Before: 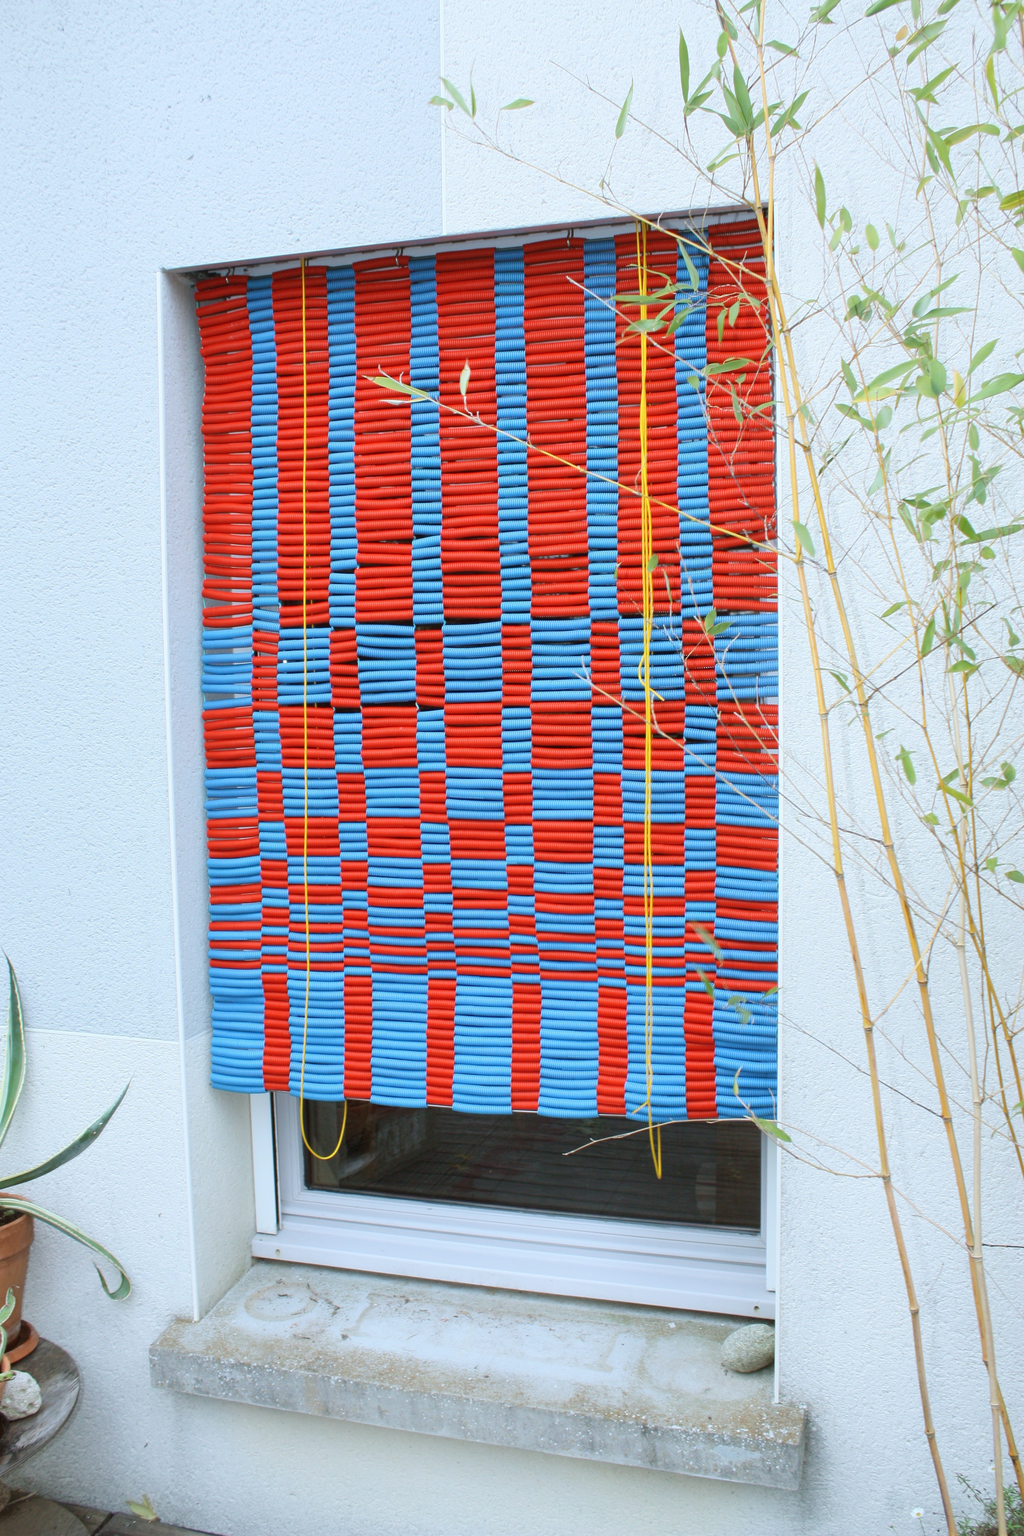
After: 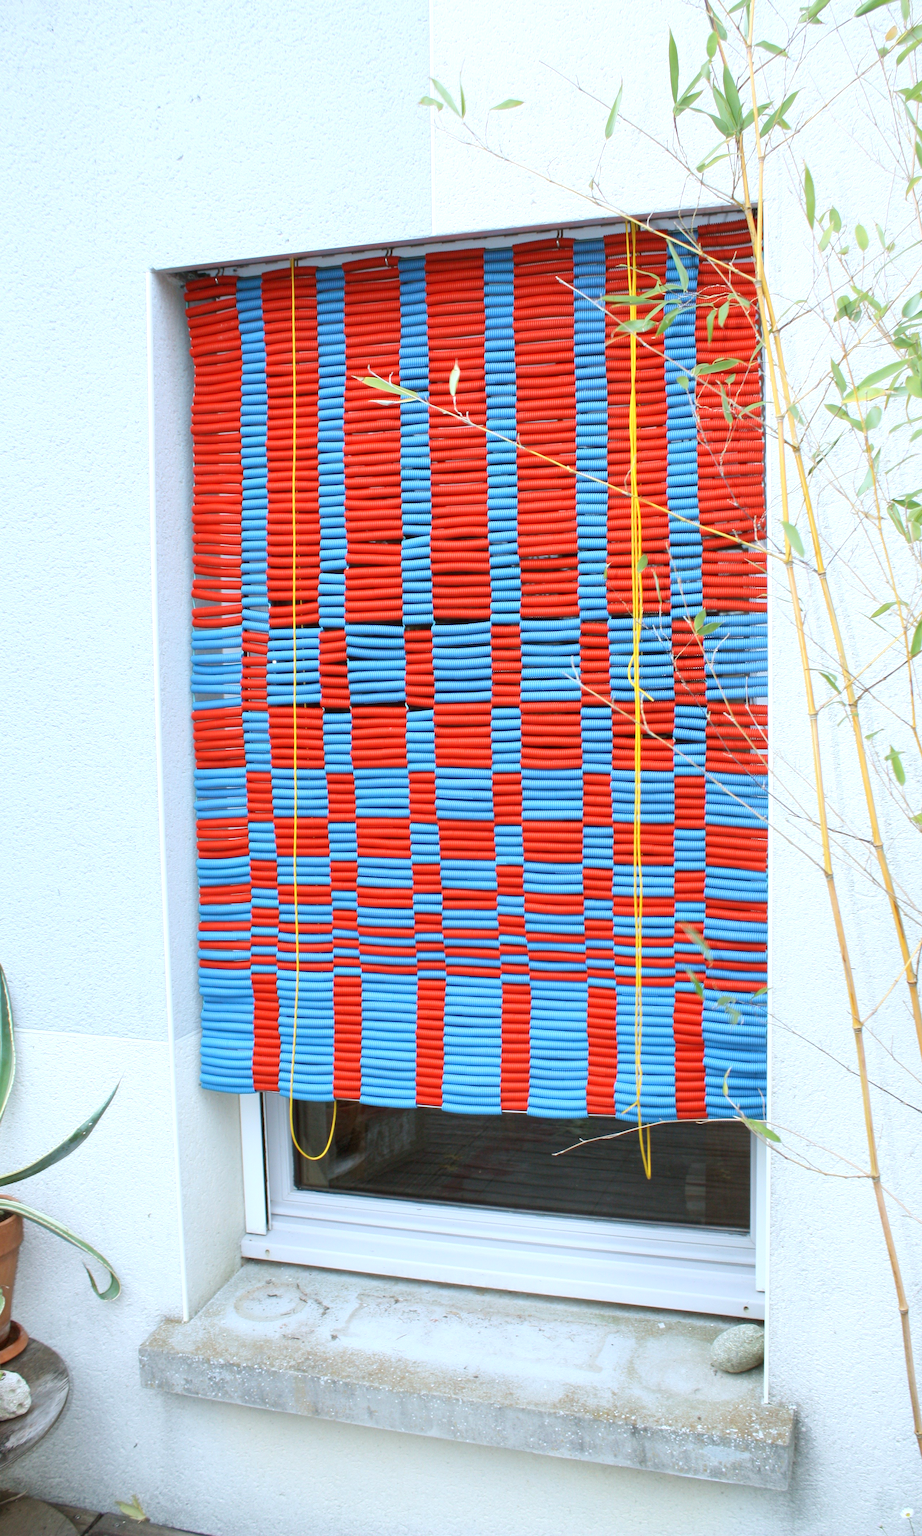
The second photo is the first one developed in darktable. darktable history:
crop and rotate: left 1.088%, right 8.807%
exposure: black level correction 0.001, exposure 0.3 EV, compensate highlight preservation false
